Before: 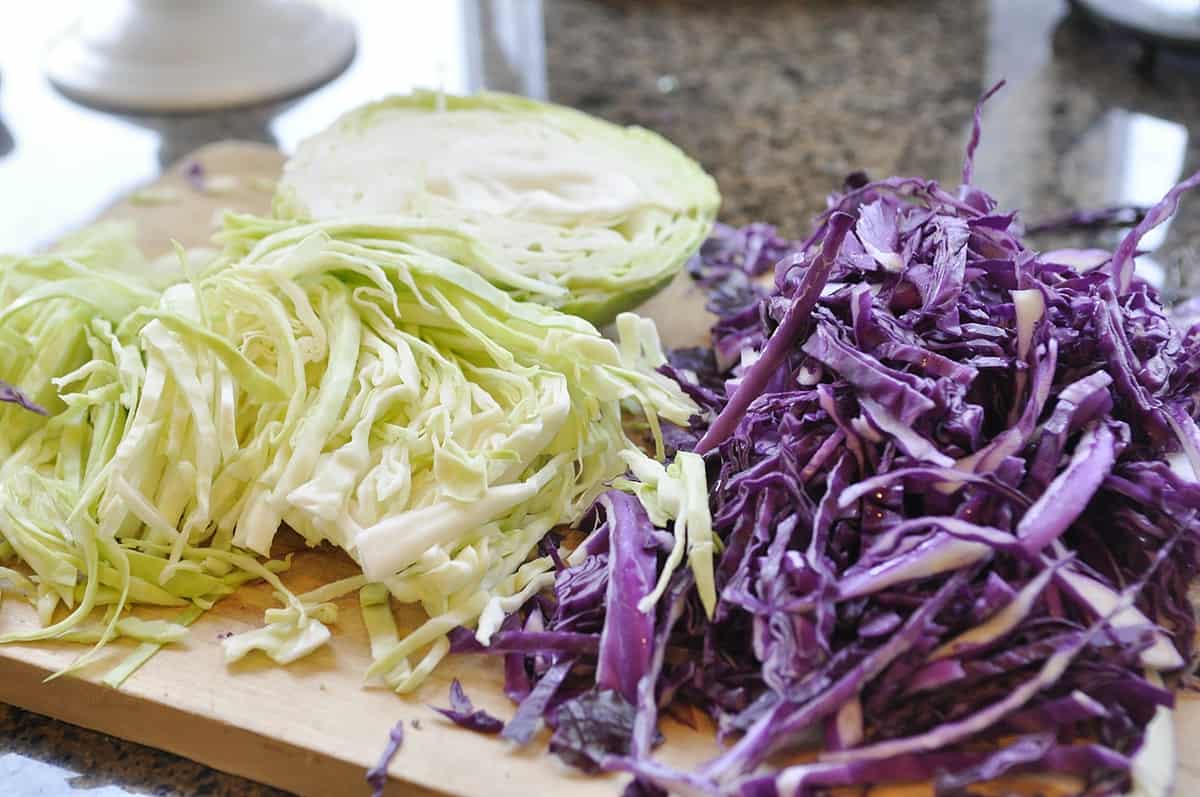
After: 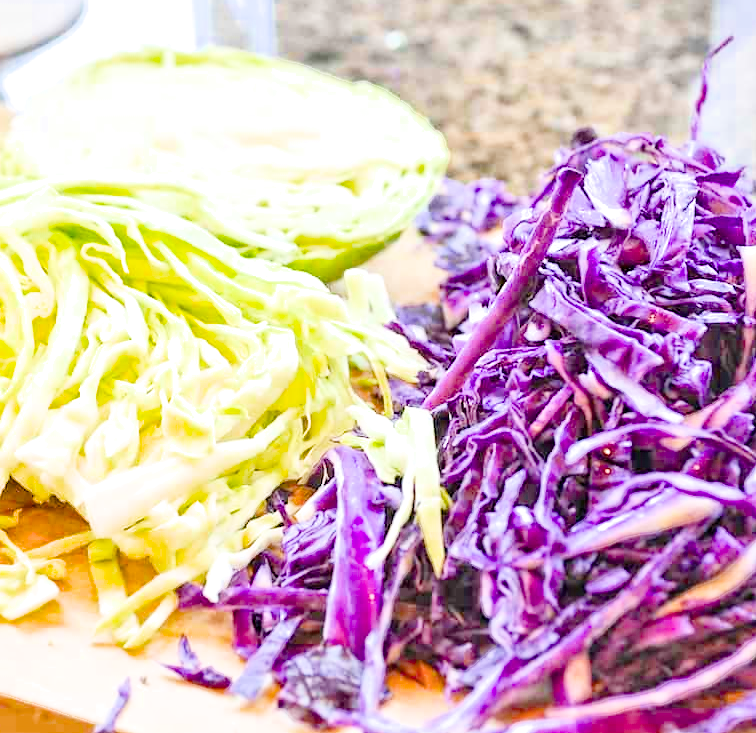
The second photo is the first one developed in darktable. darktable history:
color balance rgb: perceptual saturation grading › global saturation 25.294%, global vibrance 16.284%, saturation formula JzAzBz (2021)
crop and rotate: left 22.733%, top 5.628%, right 14.237%, bottom 2.295%
exposure: exposure 2.926 EV, compensate highlight preservation false
contrast equalizer: octaves 7, y [[0.511, 0.558, 0.631, 0.632, 0.559, 0.512], [0.5 ×6], [0.507, 0.559, 0.627, 0.644, 0.647, 0.647], [0 ×6], [0 ×6]]
filmic rgb: middle gray luminance 4.46%, black relative exposure -13.02 EV, white relative exposure 5.02 EV, target black luminance 0%, hardness 5.19, latitude 59.57%, contrast 0.763, highlights saturation mix 5.04%, shadows ↔ highlights balance 25.51%
